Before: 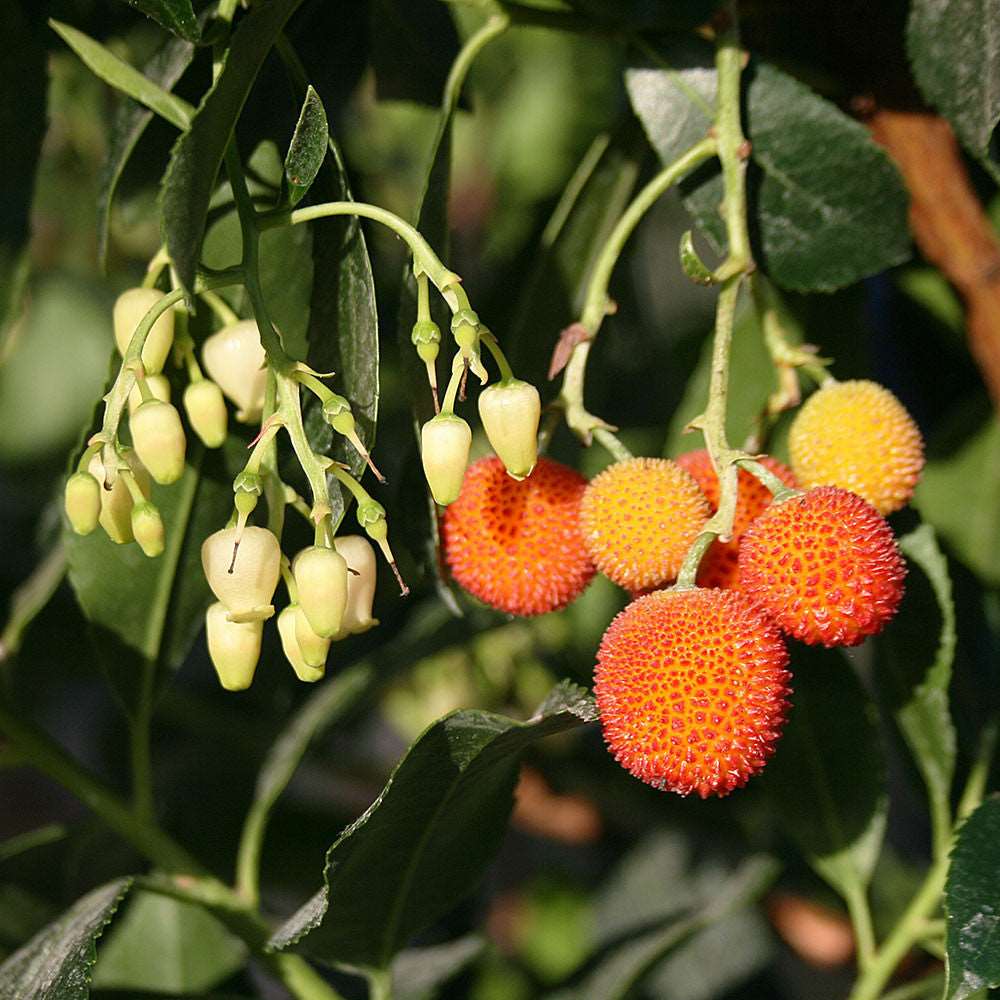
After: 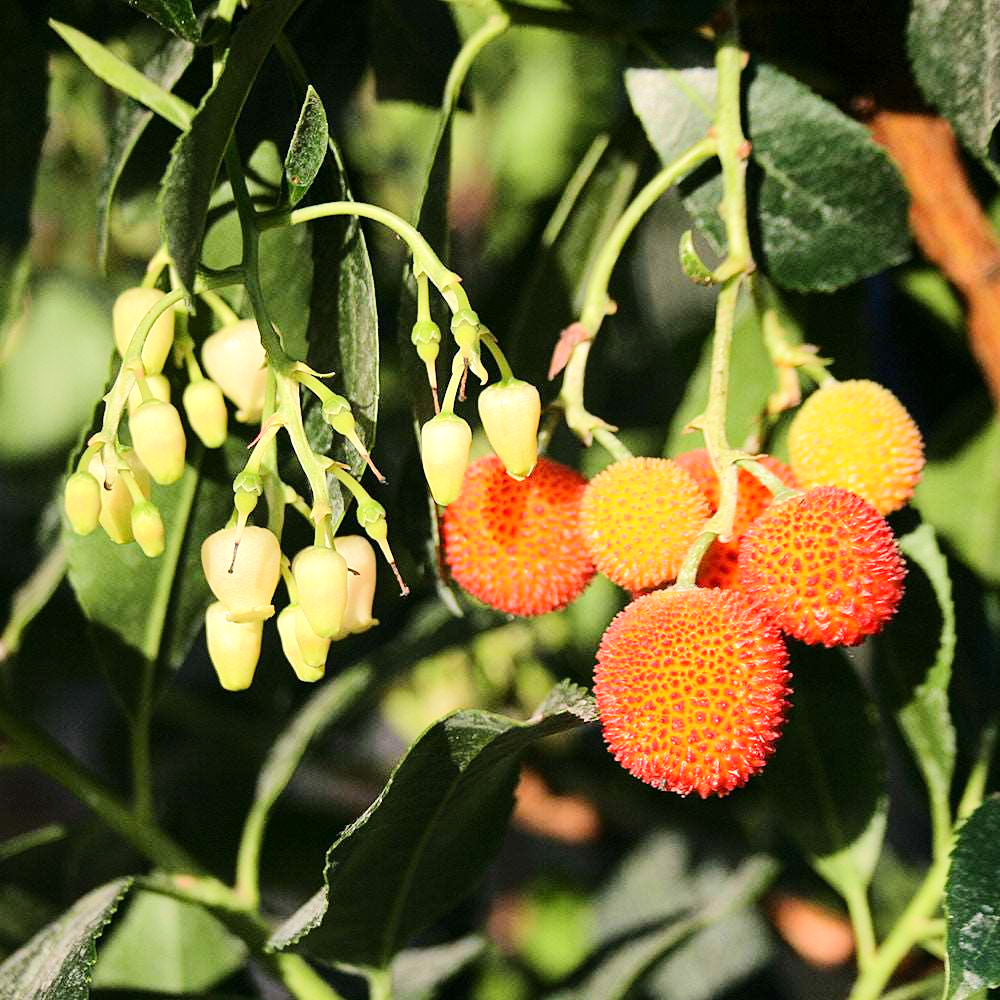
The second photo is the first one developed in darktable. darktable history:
tone equalizer: -7 EV 0.163 EV, -6 EV 0.606 EV, -5 EV 1.15 EV, -4 EV 1.32 EV, -3 EV 1.15 EV, -2 EV 0.6 EV, -1 EV 0.149 EV, edges refinement/feathering 500, mask exposure compensation -1.57 EV, preserve details no
exposure: black level correction 0.001, compensate exposure bias true, compensate highlight preservation false
